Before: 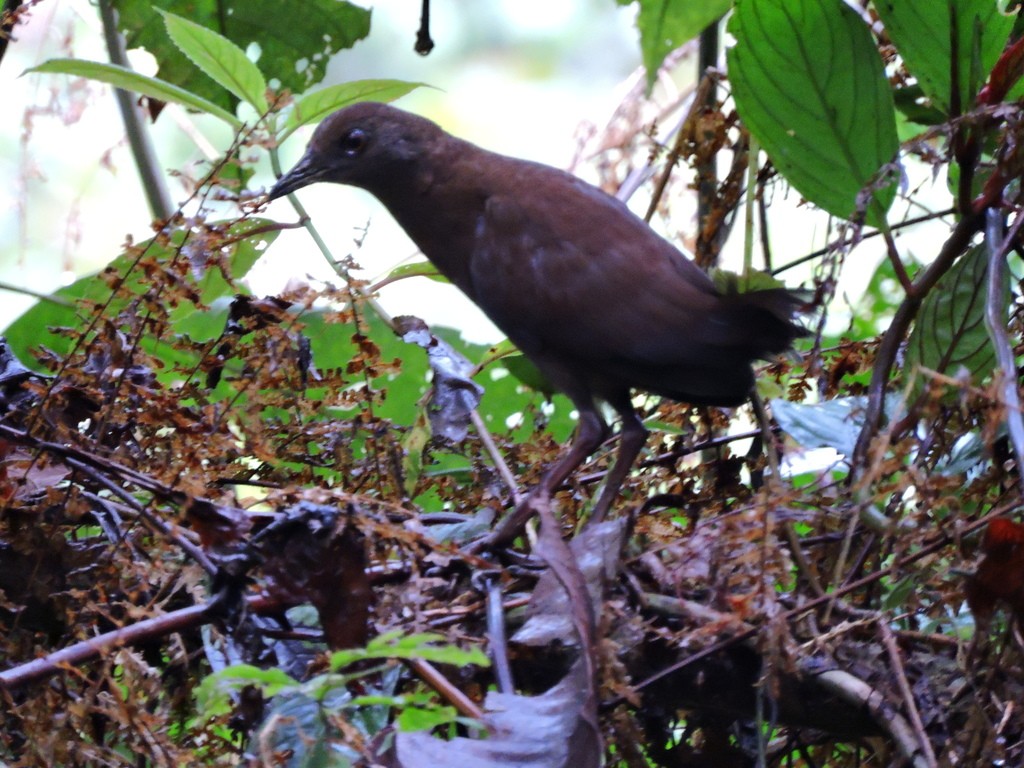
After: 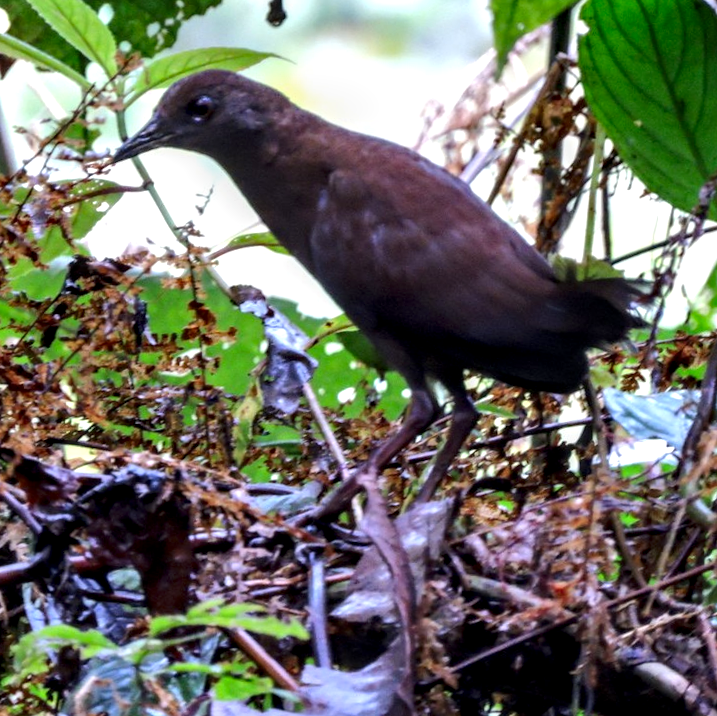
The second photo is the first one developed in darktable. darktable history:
crop and rotate: angle -3.09°, left 13.932%, top 0.038%, right 11.04%, bottom 0.086%
contrast brightness saturation: contrast -0.183, saturation 0.185
local contrast: detail 202%
